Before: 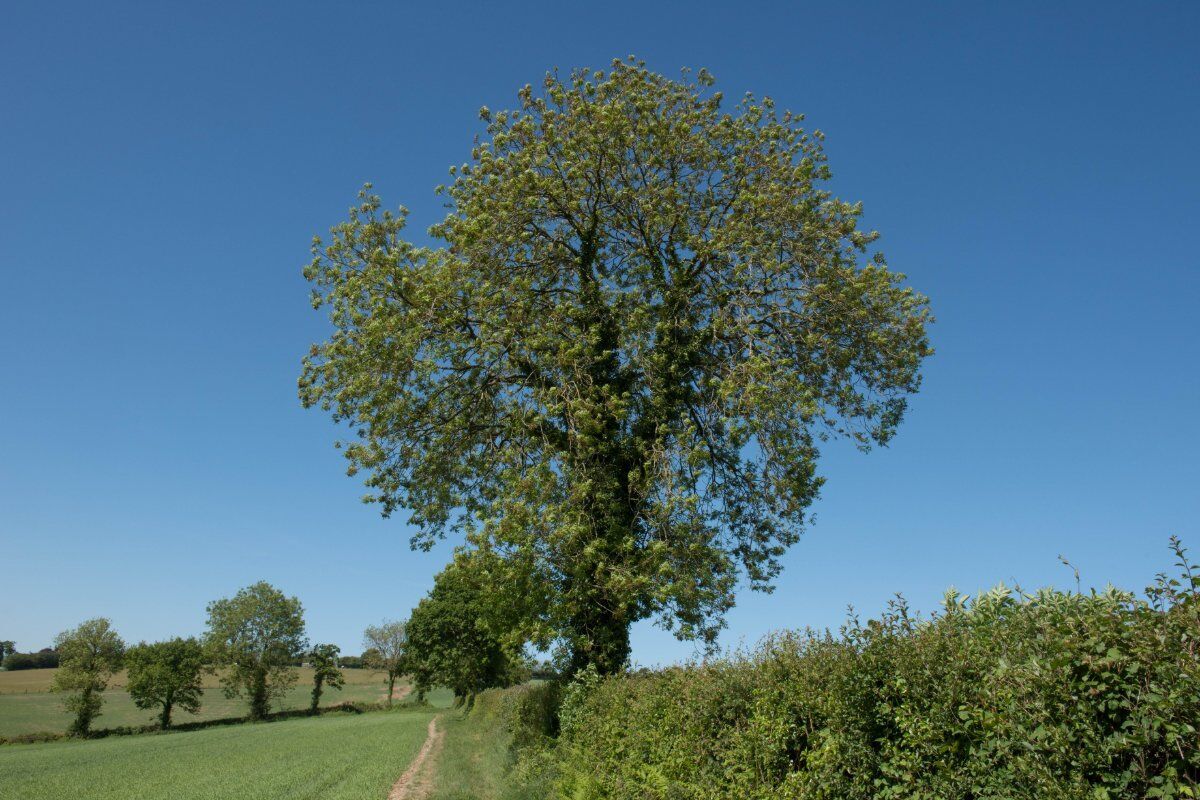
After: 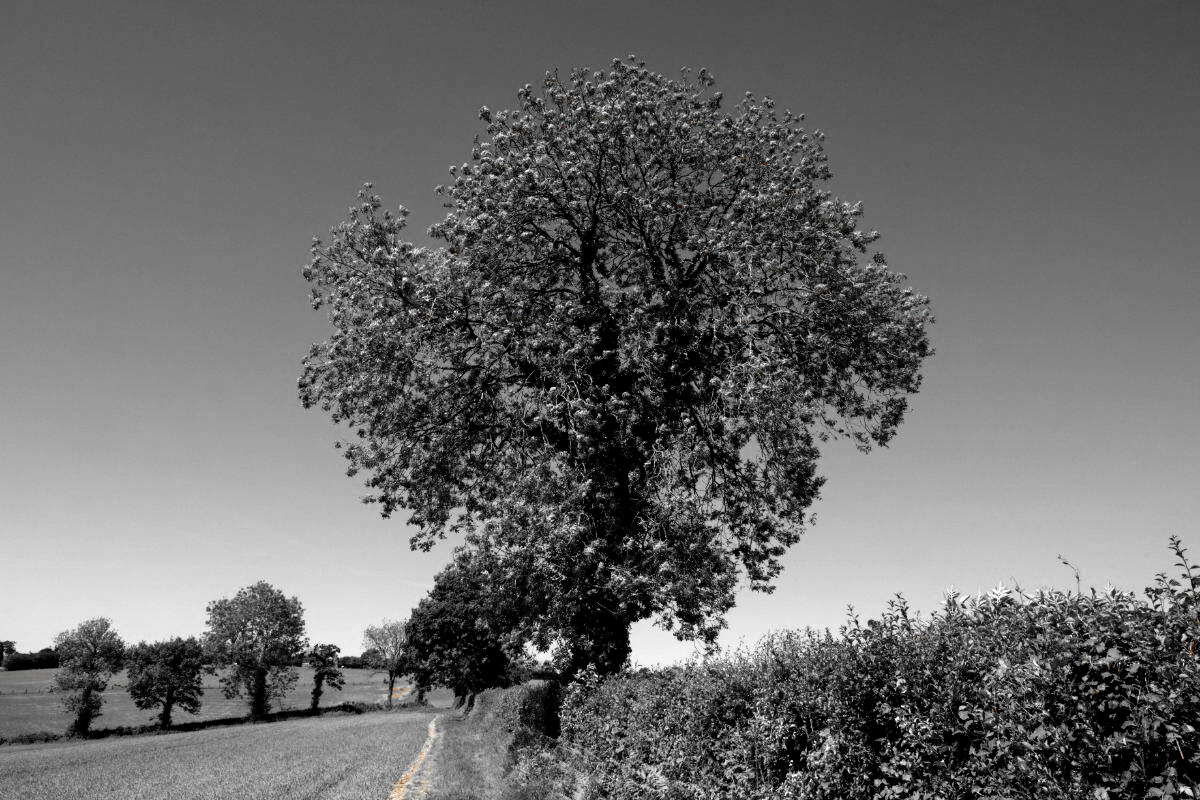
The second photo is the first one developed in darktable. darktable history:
tone equalizer: mask exposure compensation -0.488 EV
filmic rgb: black relative exposure -8.29 EV, white relative exposure 2.22 EV, threshold 5.95 EV, hardness 7.17, latitude 85.17%, contrast 1.698, highlights saturation mix -3.12%, shadows ↔ highlights balance -2%, preserve chrominance no, color science v5 (2021), enable highlight reconstruction true
color zones: curves: ch0 [(0, 0.497) (0.096, 0.361) (0.221, 0.538) (0.429, 0.5) (0.571, 0.5) (0.714, 0.5) (0.857, 0.5) (1, 0.497)]; ch1 [(0, 0.5) (0.143, 0.5) (0.257, -0.002) (0.429, 0.04) (0.571, -0.001) (0.714, -0.015) (0.857, 0.024) (1, 0.5)]
